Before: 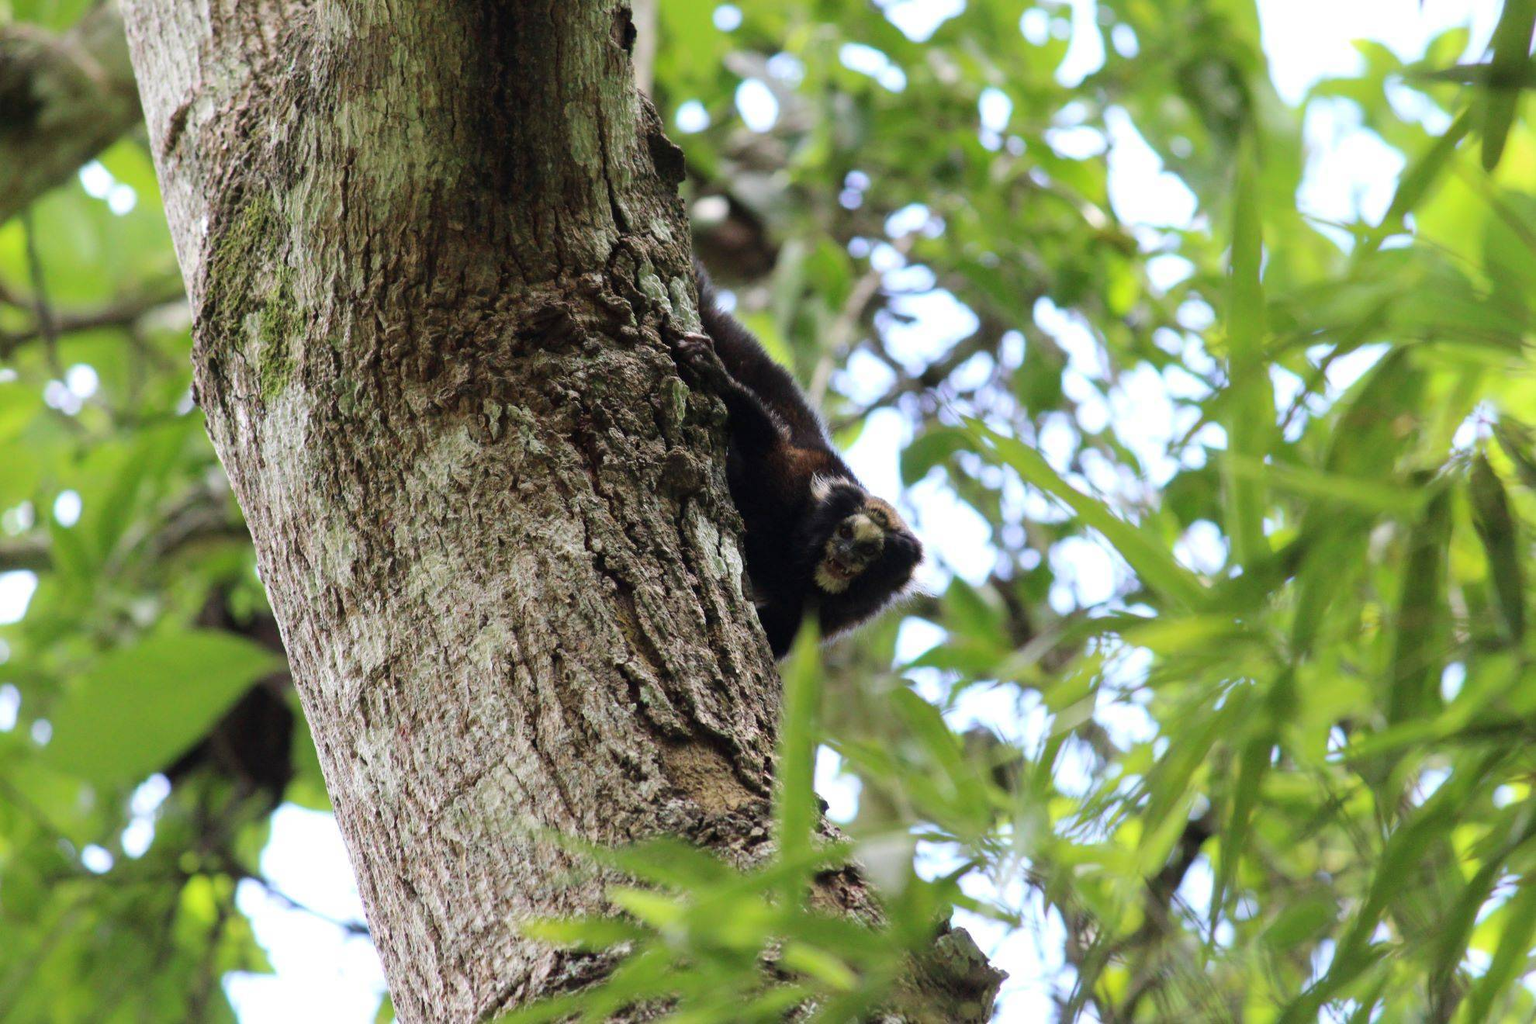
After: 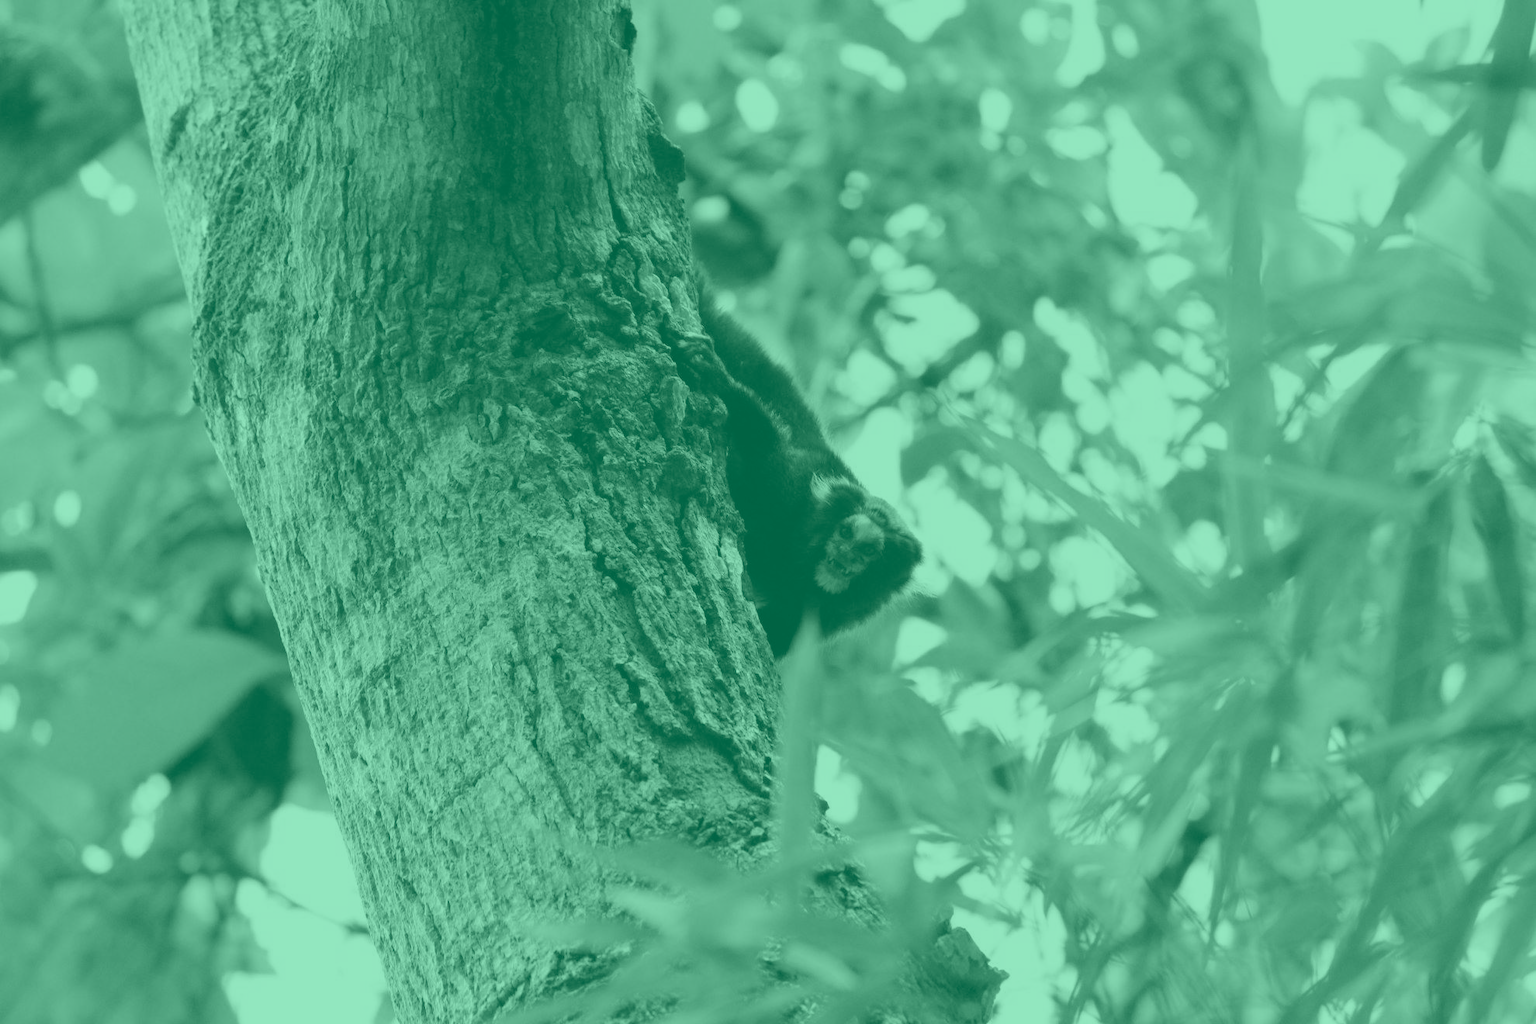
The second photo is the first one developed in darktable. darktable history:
colorize: hue 147.6°, saturation 65%, lightness 21.64%
color balance: input saturation 99%
